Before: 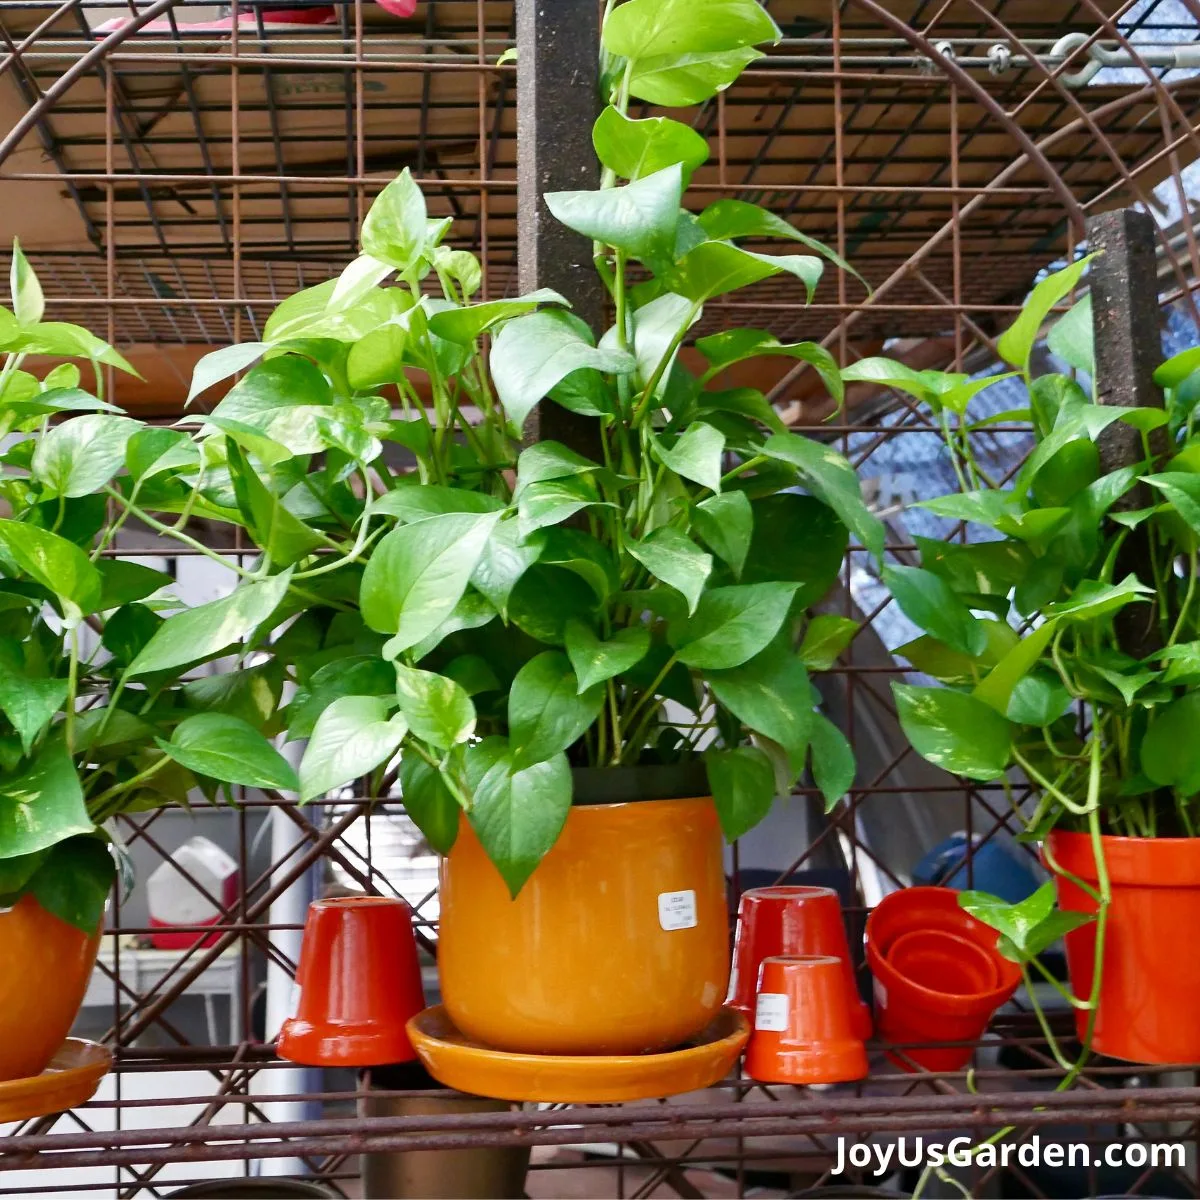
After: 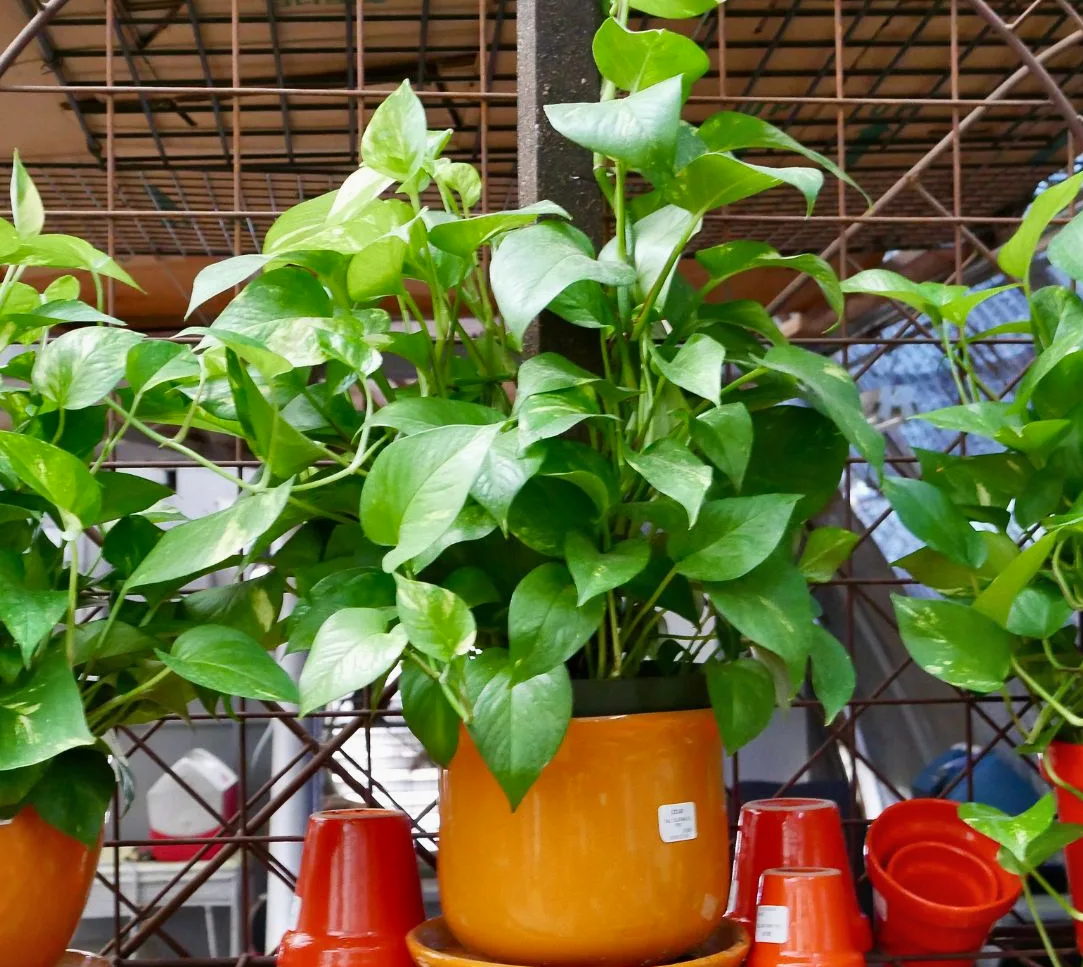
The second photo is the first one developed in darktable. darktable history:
crop: top 7.391%, right 9.695%, bottom 12.011%
shadows and highlights: shadows 43.84, white point adjustment -1.4, soften with gaussian
